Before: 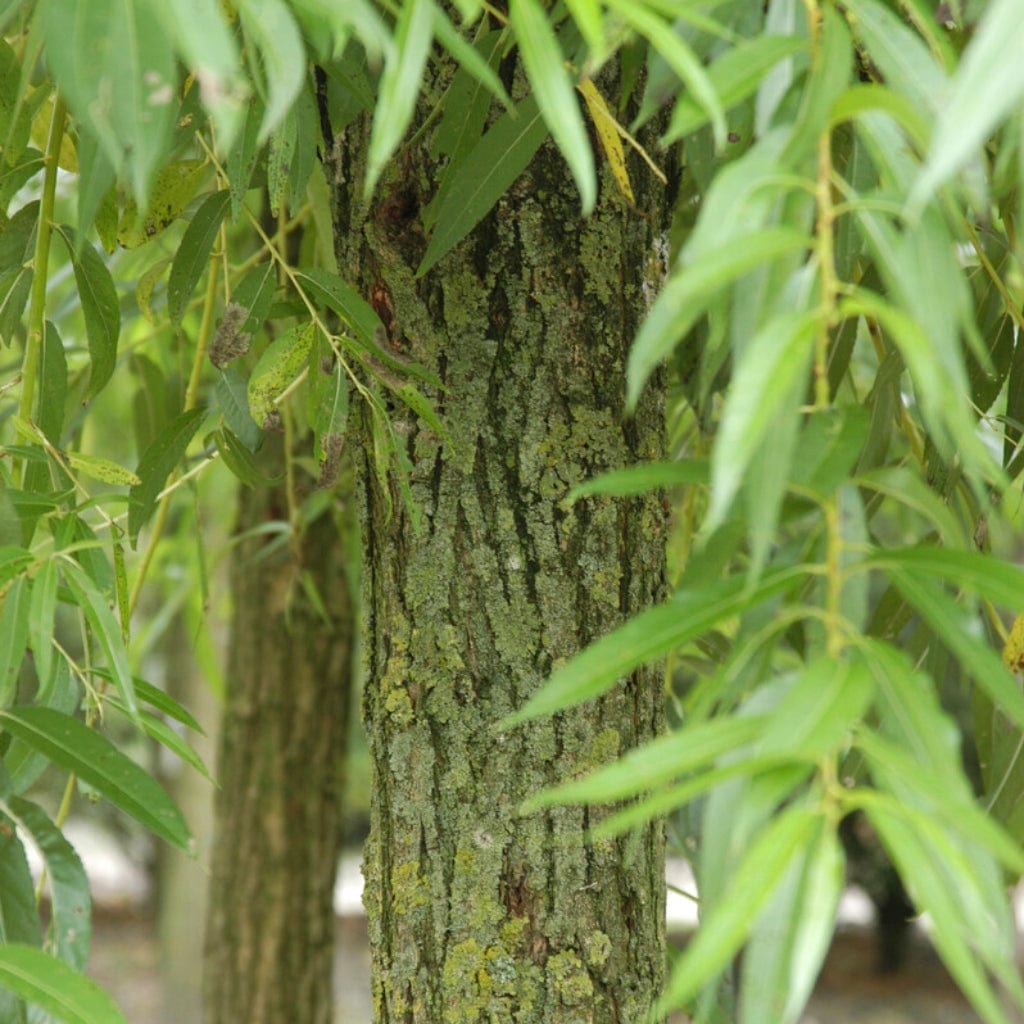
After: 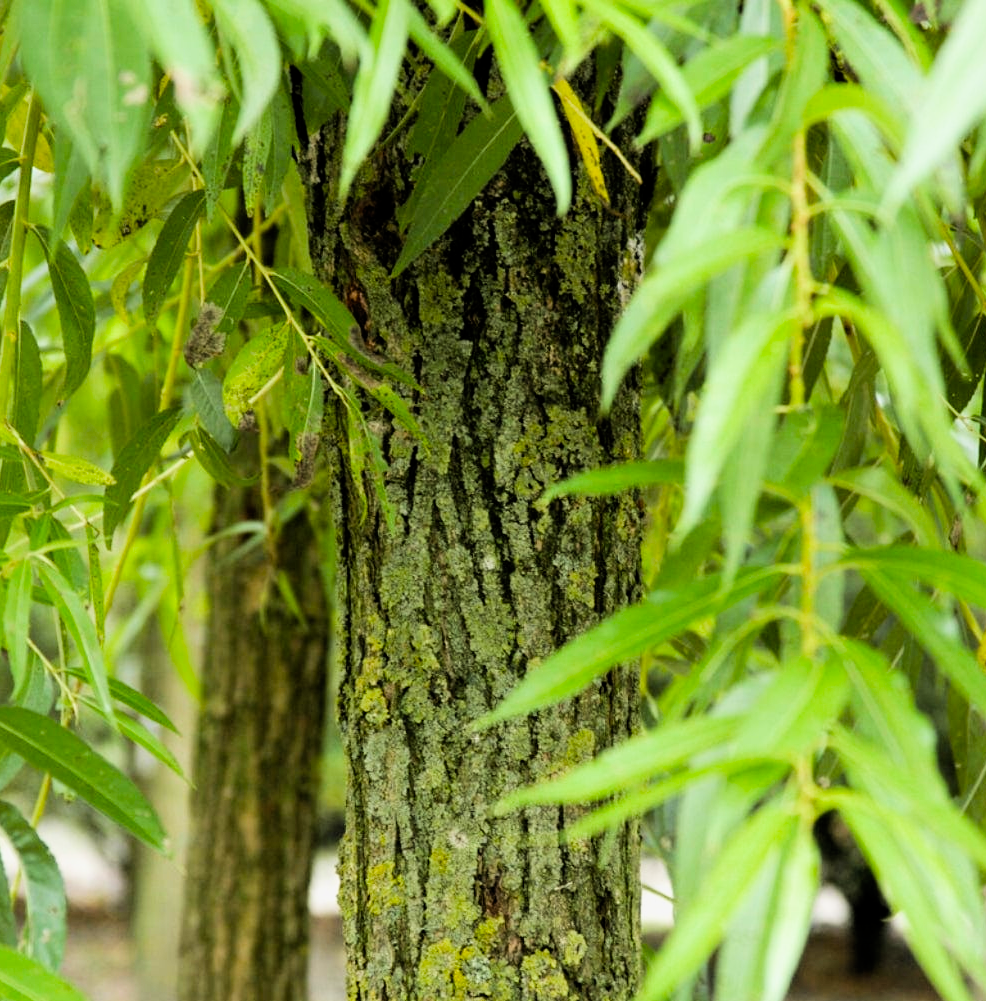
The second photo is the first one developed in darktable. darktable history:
filmic rgb: black relative exposure -7.75 EV, white relative exposure 4.4 EV, threshold 3 EV, target black luminance 0%, hardness 3.76, latitude 50.51%, contrast 1.074, highlights saturation mix 10%, shadows ↔ highlights balance -0.22%, color science v4 (2020), enable highlight reconstruction true
crop and rotate: left 2.536%, right 1.107%, bottom 2.246%
tone equalizer: -8 EV -0.75 EV, -7 EV -0.7 EV, -6 EV -0.6 EV, -5 EV -0.4 EV, -3 EV 0.4 EV, -2 EV 0.6 EV, -1 EV 0.7 EV, +0 EV 0.75 EV, edges refinement/feathering 500, mask exposure compensation -1.57 EV, preserve details no
